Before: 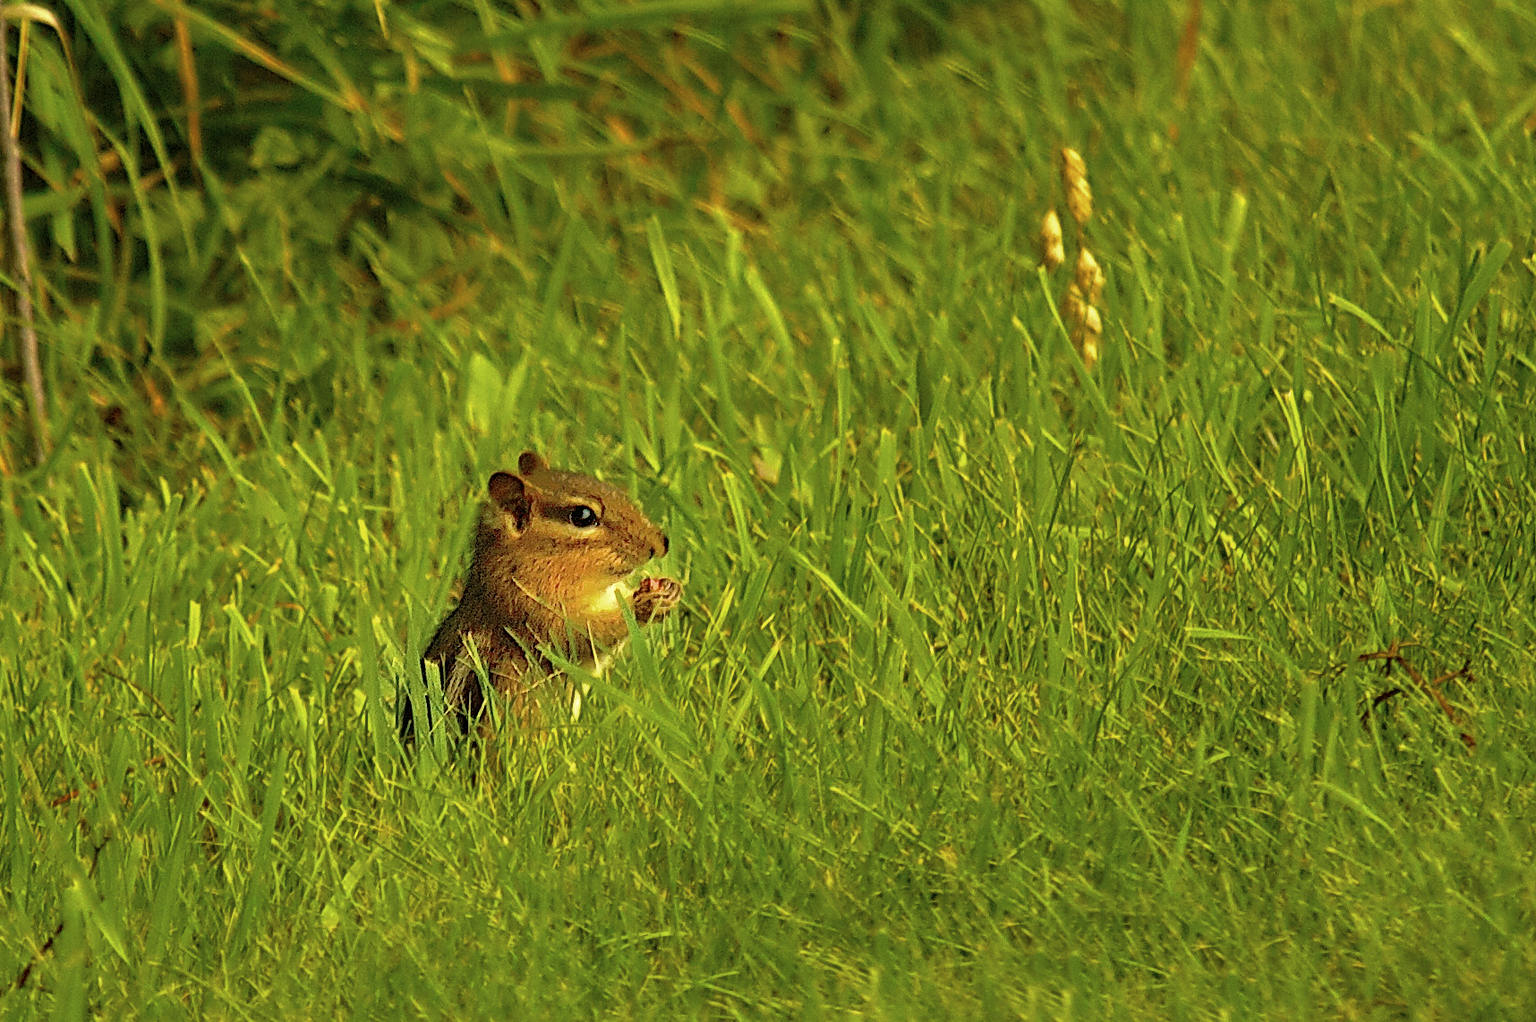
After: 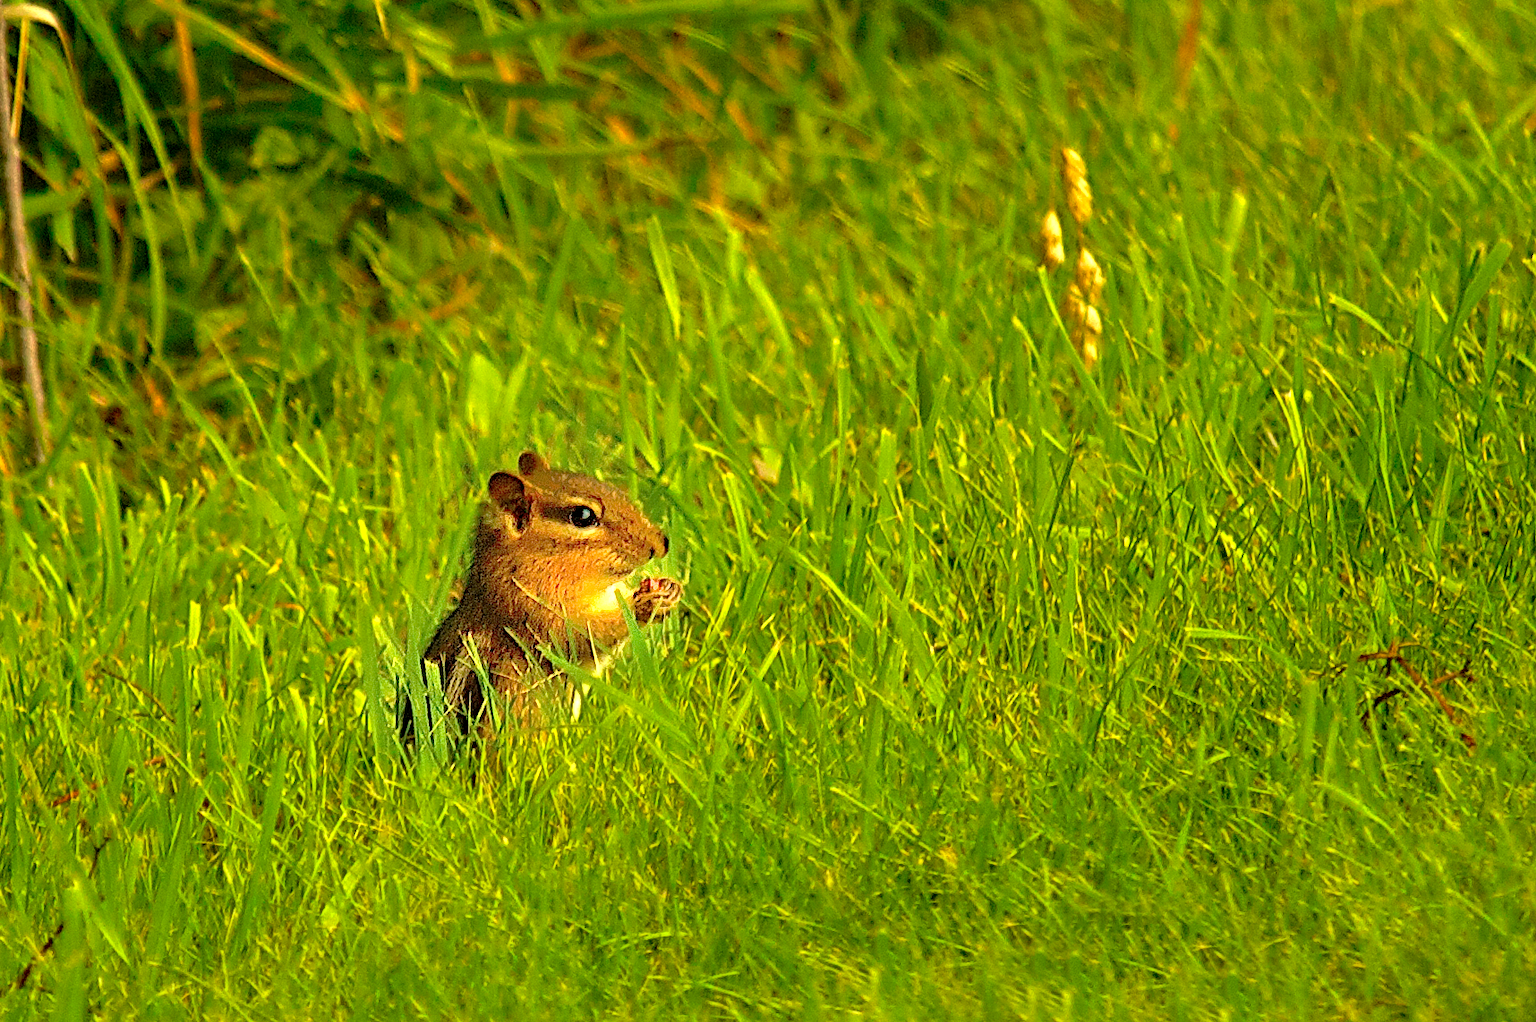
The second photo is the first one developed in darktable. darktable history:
exposure: exposure 0.489 EV, compensate highlight preservation false
